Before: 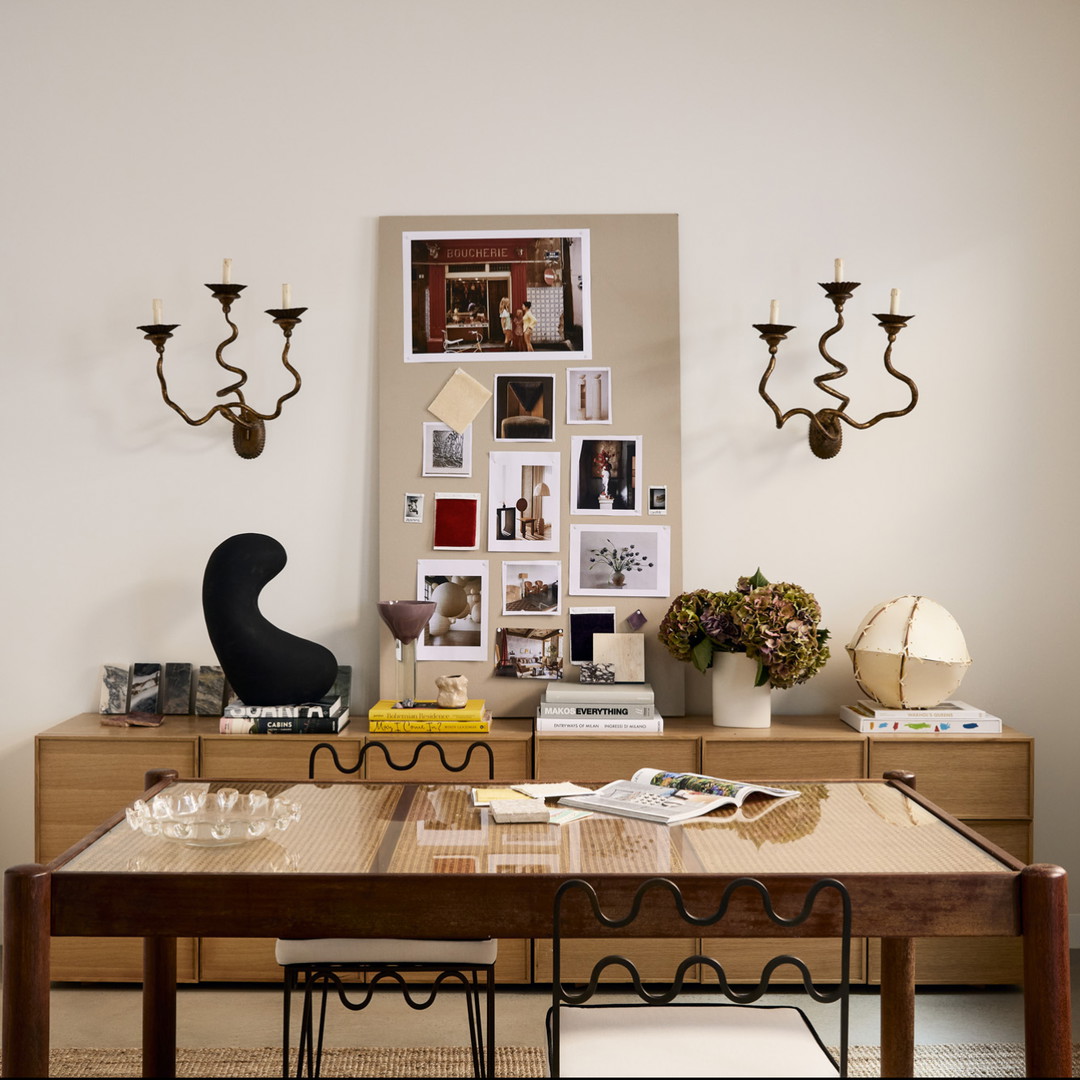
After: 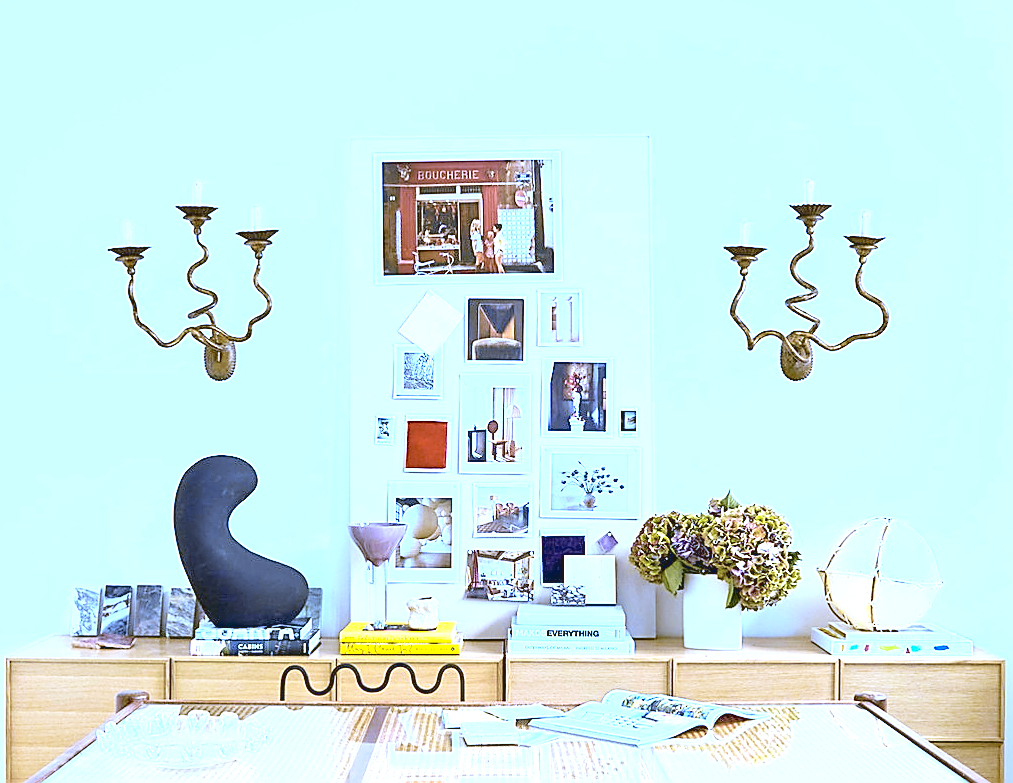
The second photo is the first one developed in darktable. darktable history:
white balance: red 0.766, blue 1.537
color contrast: green-magenta contrast 0.8, blue-yellow contrast 1.1, unbound 0
tone curve: curves: ch0 [(0, 0.021) (0.049, 0.044) (0.152, 0.14) (0.328, 0.377) (0.473, 0.543) (0.641, 0.705) (0.868, 0.887) (1, 0.969)]; ch1 [(0, 0) (0.302, 0.331) (0.427, 0.433) (0.472, 0.47) (0.502, 0.503) (0.522, 0.526) (0.564, 0.591) (0.602, 0.632) (0.677, 0.701) (0.859, 0.885) (1, 1)]; ch2 [(0, 0) (0.33, 0.301) (0.447, 0.44) (0.487, 0.496) (0.502, 0.516) (0.535, 0.554) (0.565, 0.598) (0.618, 0.629) (1, 1)], color space Lab, independent channels, preserve colors none
sharpen: radius 1.4, amount 1.25, threshold 0.7
contrast brightness saturation: contrast -0.15, brightness 0.05, saturation -0.12
exposure: black level correction 0.001, exposure 2.607 EV, compensate exposure bias true, compensate highlight preservation false
crop: left 2.737%, top 7.287%, right 3.421%, bottom 20.179%
